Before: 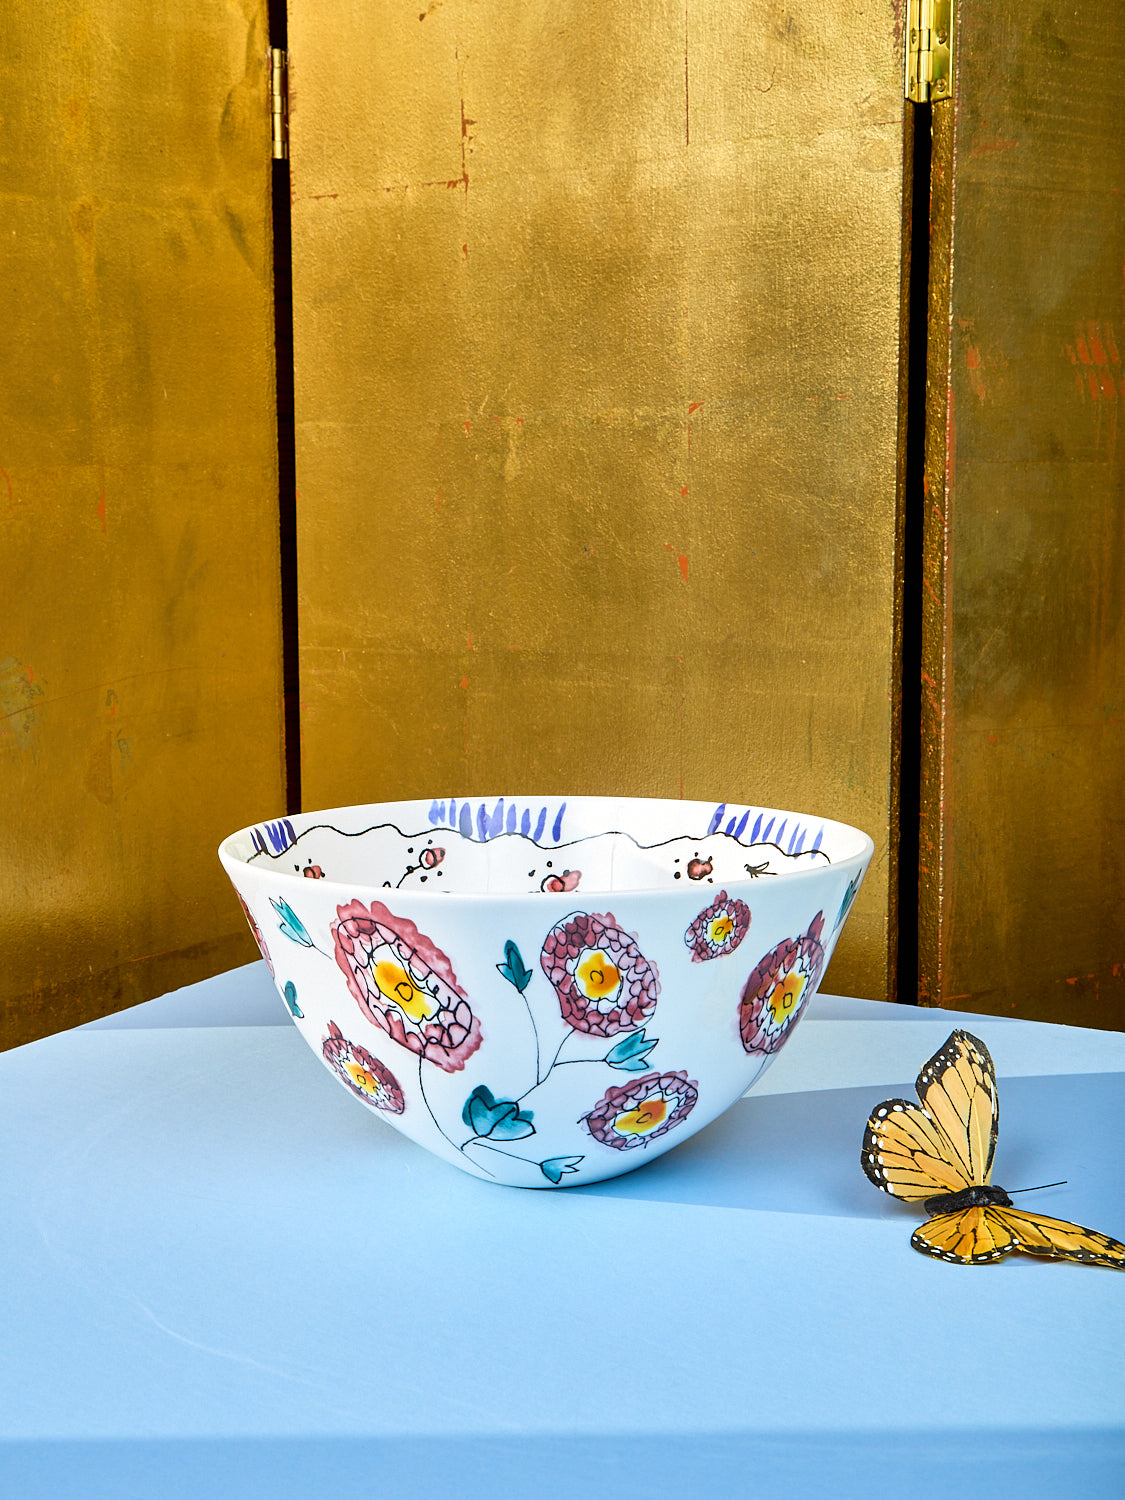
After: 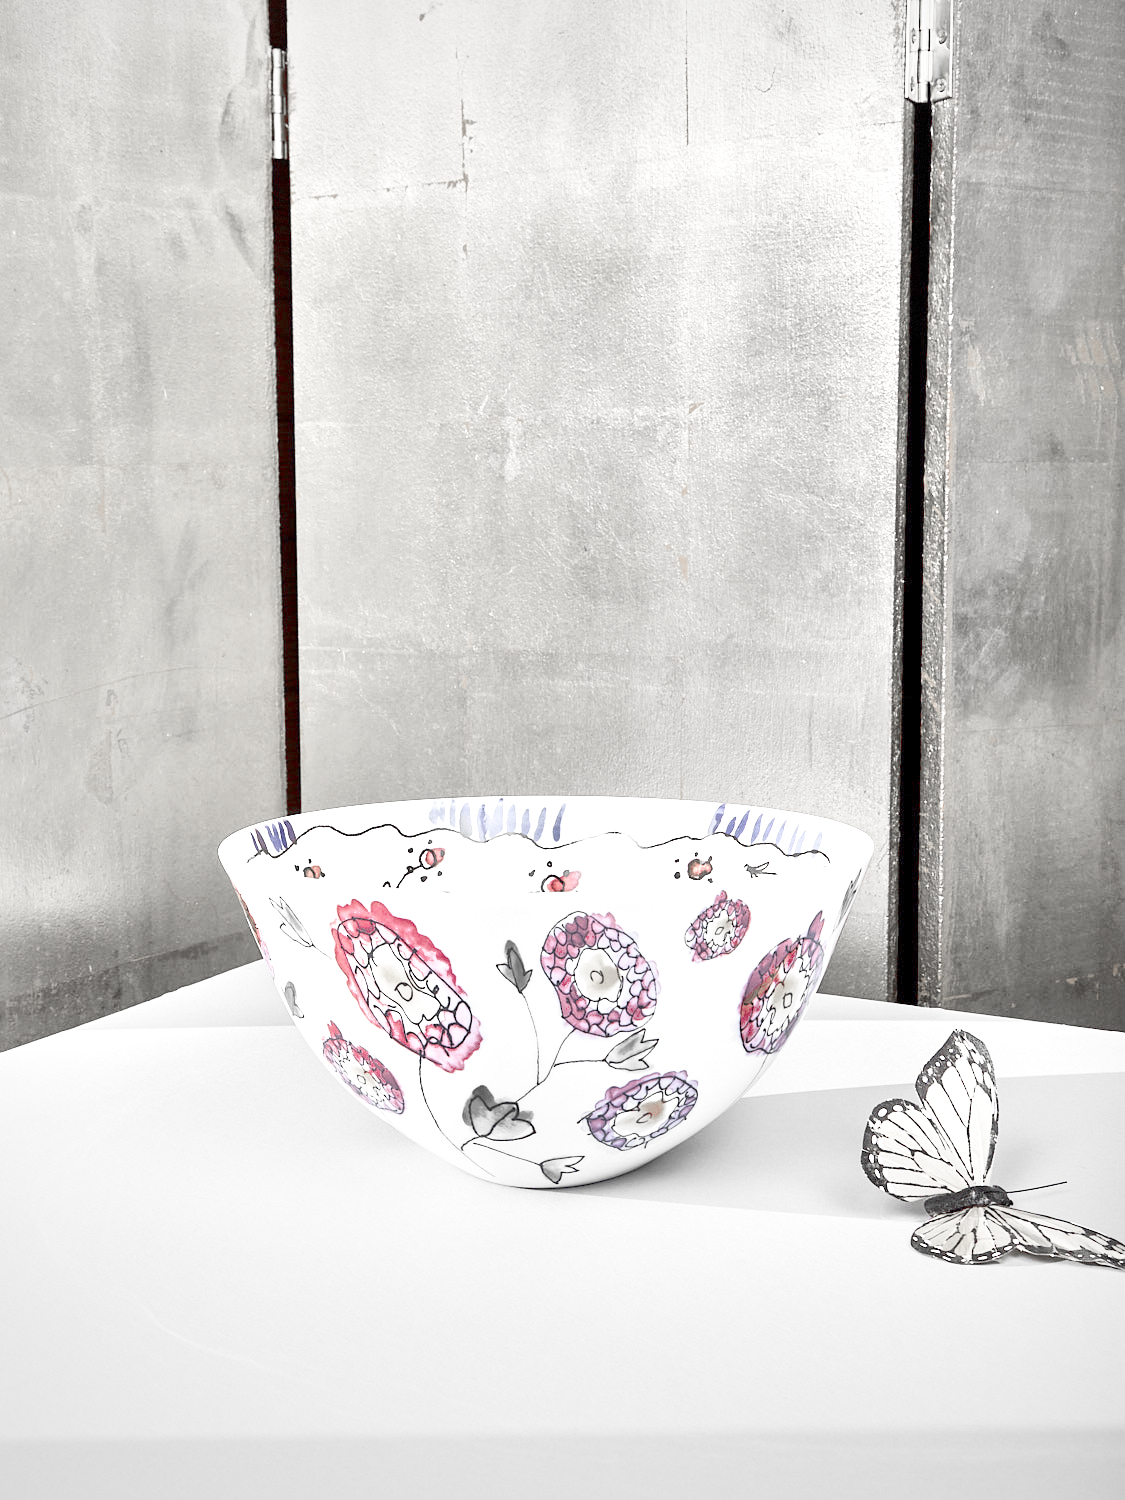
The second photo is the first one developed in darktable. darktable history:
vignetting: fall-off start 85%, fall-off radius 80%, brightness -0.182, saturation -0.3, width/height ratio 1.219, dithering 8-bit output, unbound false
tone curve: curves: ch0 [(0, 0) (0.137, 0.063) (0.255, 0.176) (0.502, 0.502) (0.749, 0.839) (1, 1)], color space Lab, linked channels, preserve colors none
color zones: curves: ch0 [(0, 0.278) (0.143, 0.5) (0.286, 0.5) (0.429, 0.5) (0.571, 0.5) (0.714, 0.5) (0.857, 0.5) (1, 0.5)]; ch1 [(0, 1) (0.143, 0.165) (0.286, 0) (0.429, 0) (0.571, 0) (0.714, 0) (0.857, 0.5) (1, 0.5)]; ch2 [(0, 0.508) (0.143, 0.5) (0.286, 0.5) (0.429, 0.5) (0.571, 0.5) (0.714, 0.5) (0.857, 0.5) (1, 0.5)]
local contrast: mode bilateral grid, contrast 100, coarseness 100, detail 165%, midtone range 0.2
